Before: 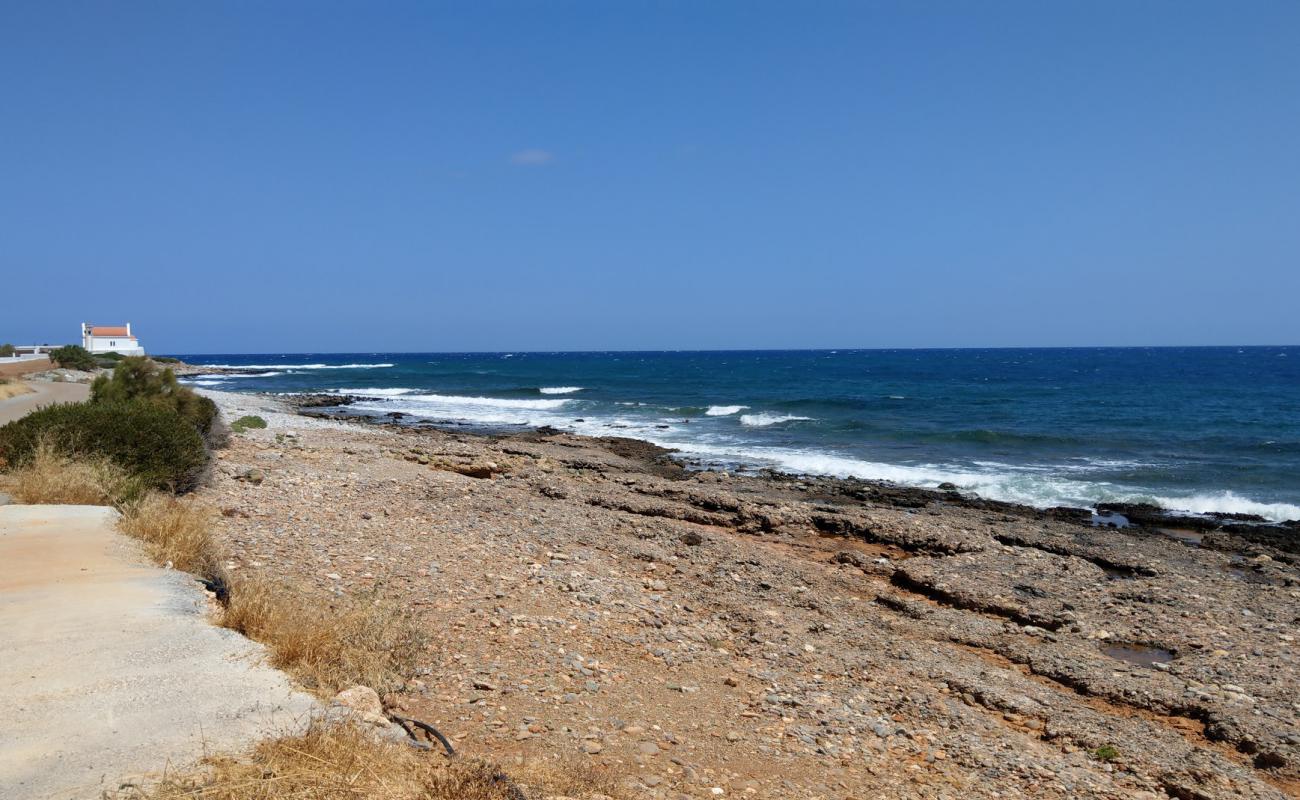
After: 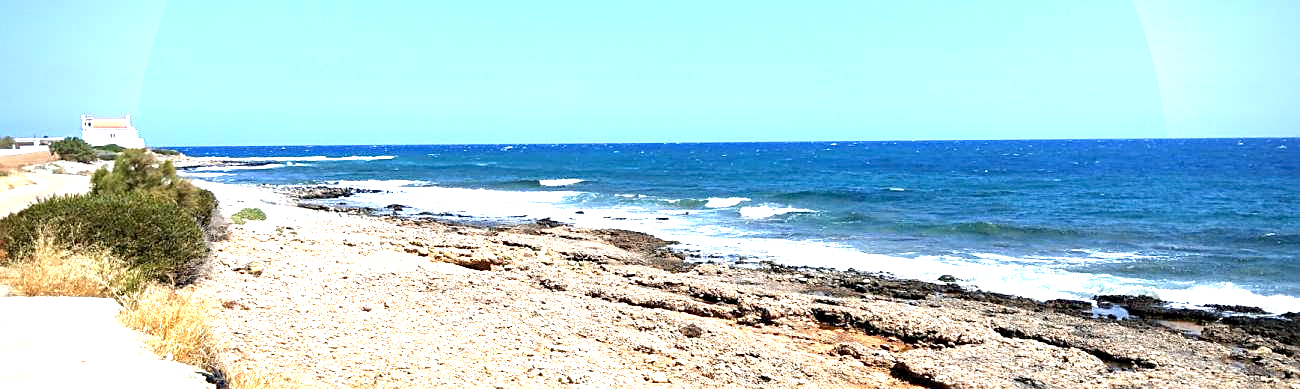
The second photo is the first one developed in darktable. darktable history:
exposure: black level correction 0.001, exposure 1.989 EV, compensate exposure bias true, compensate highlight preservation false
sharpen: on, module defaults
crop and rotate: top 26.106%, bottom 25.225%
vignetting: saturation -0.003, unbound false
